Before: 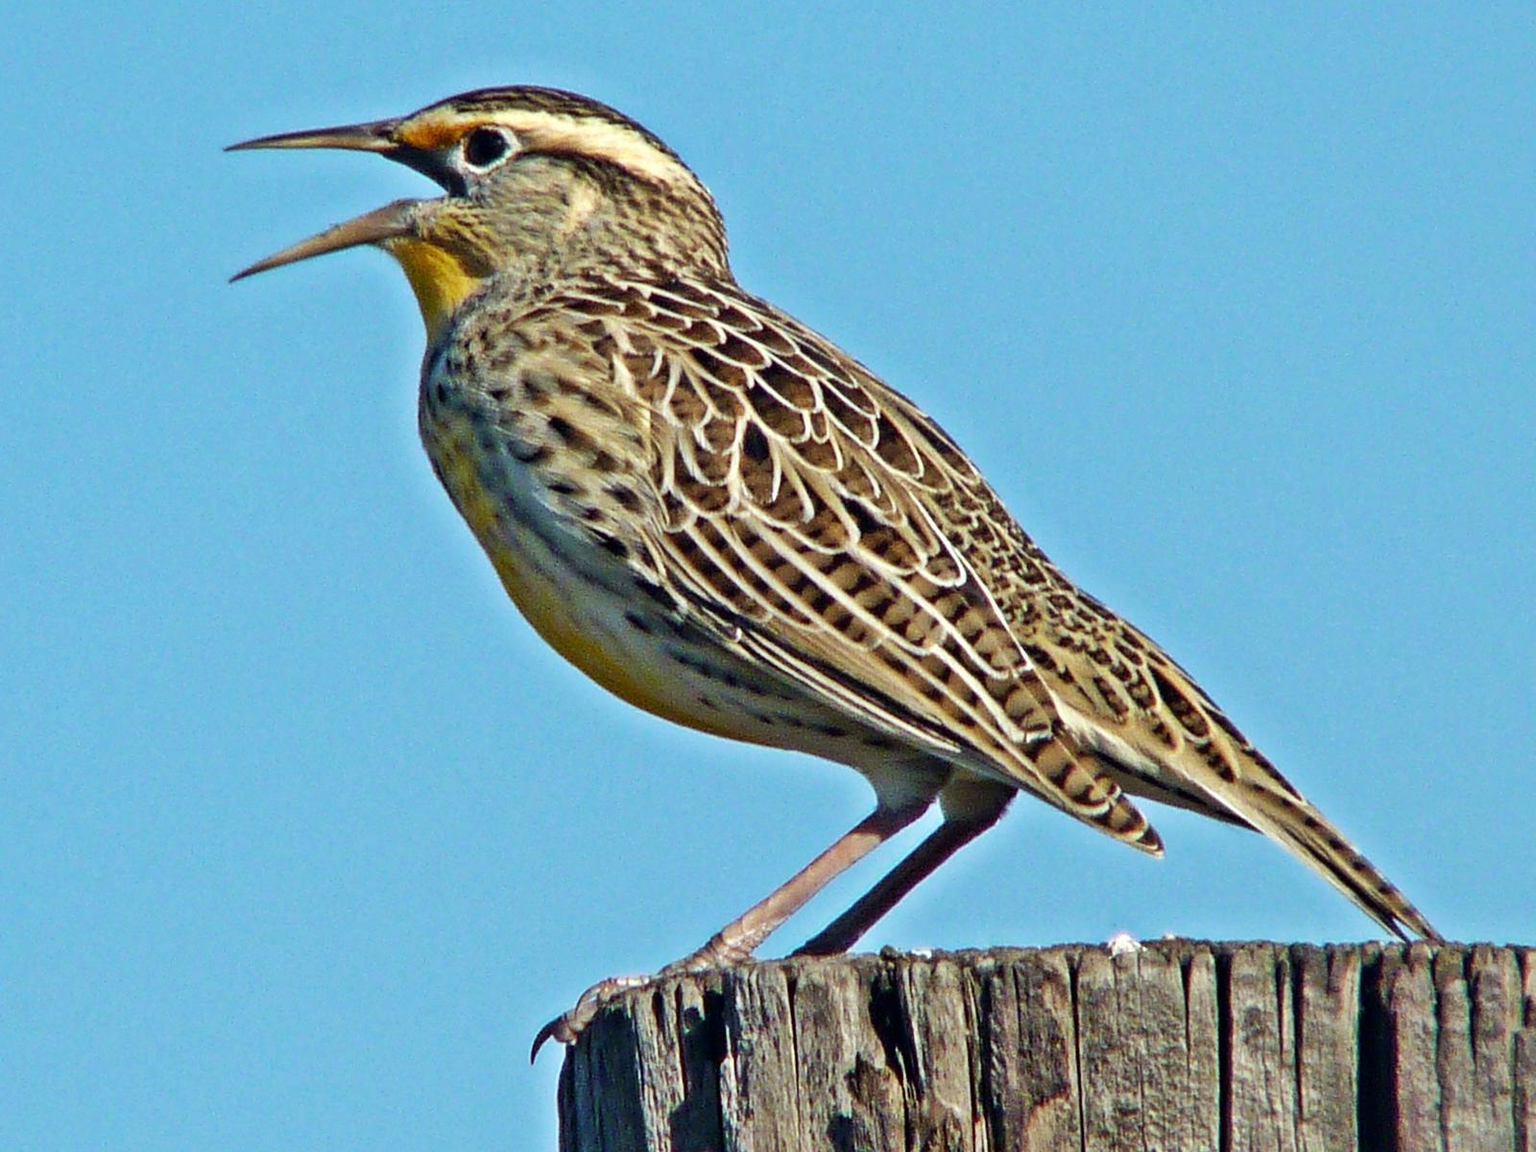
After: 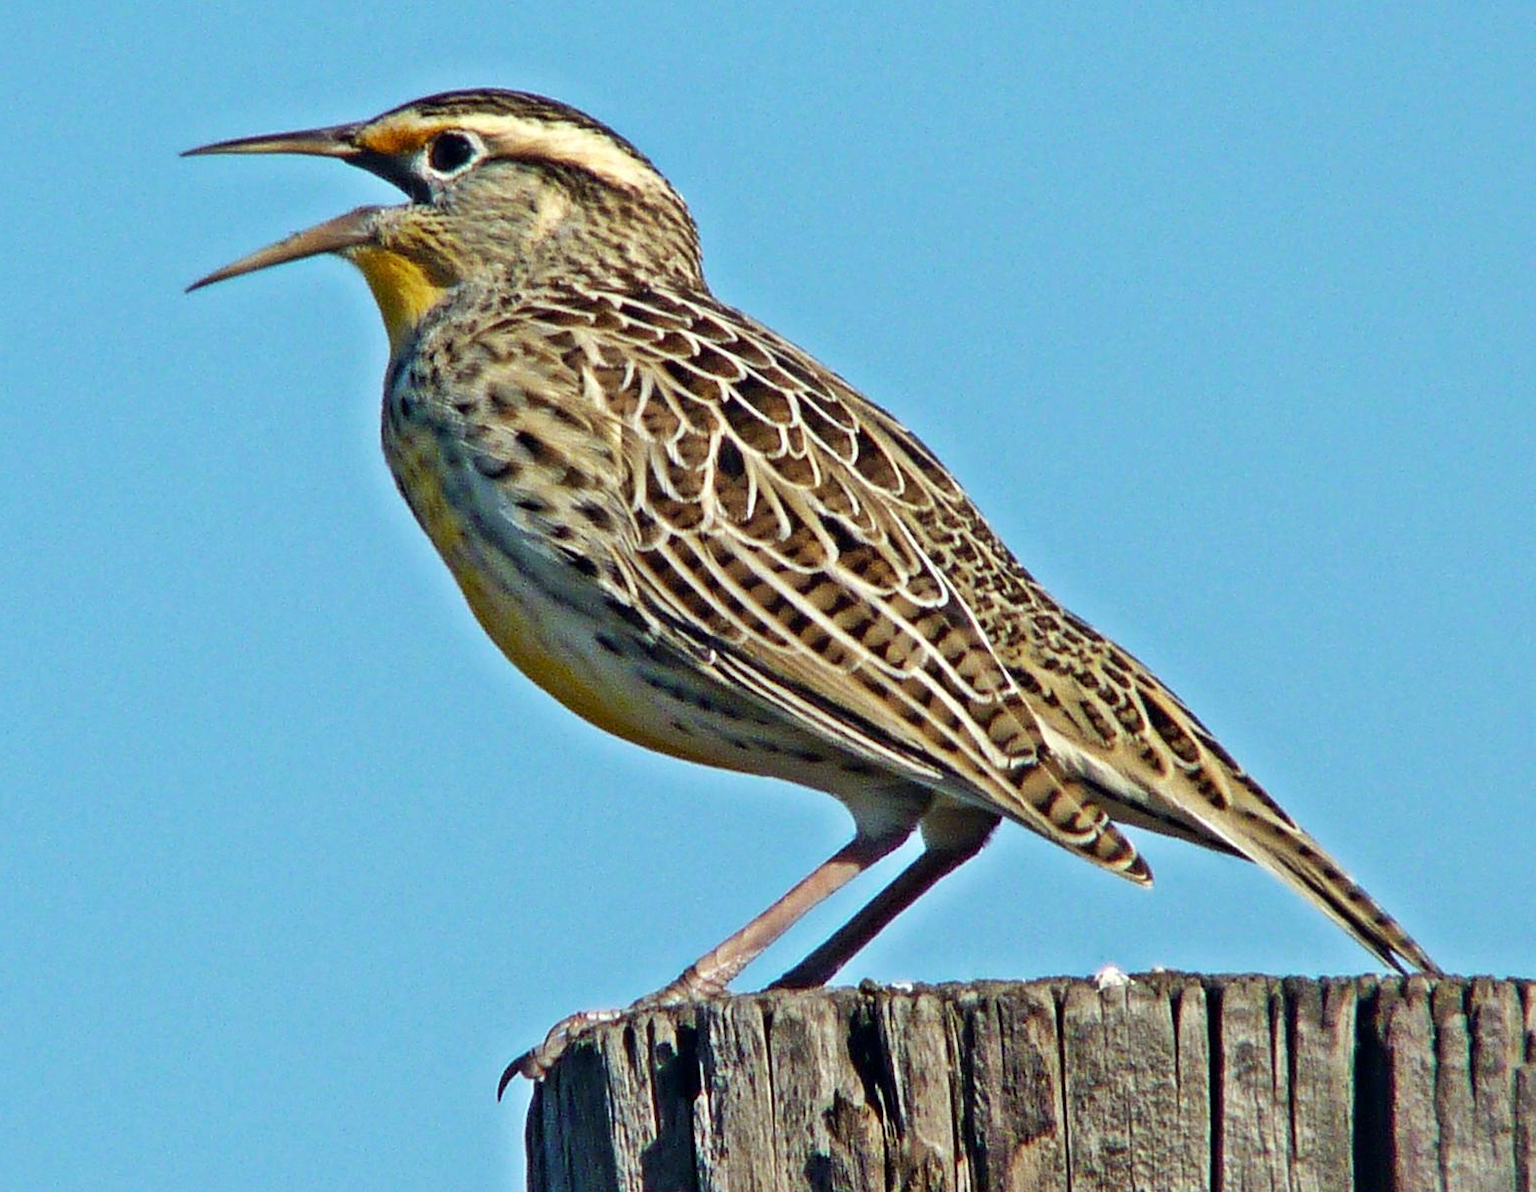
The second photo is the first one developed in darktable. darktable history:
crop and rotate: left 3.373%
